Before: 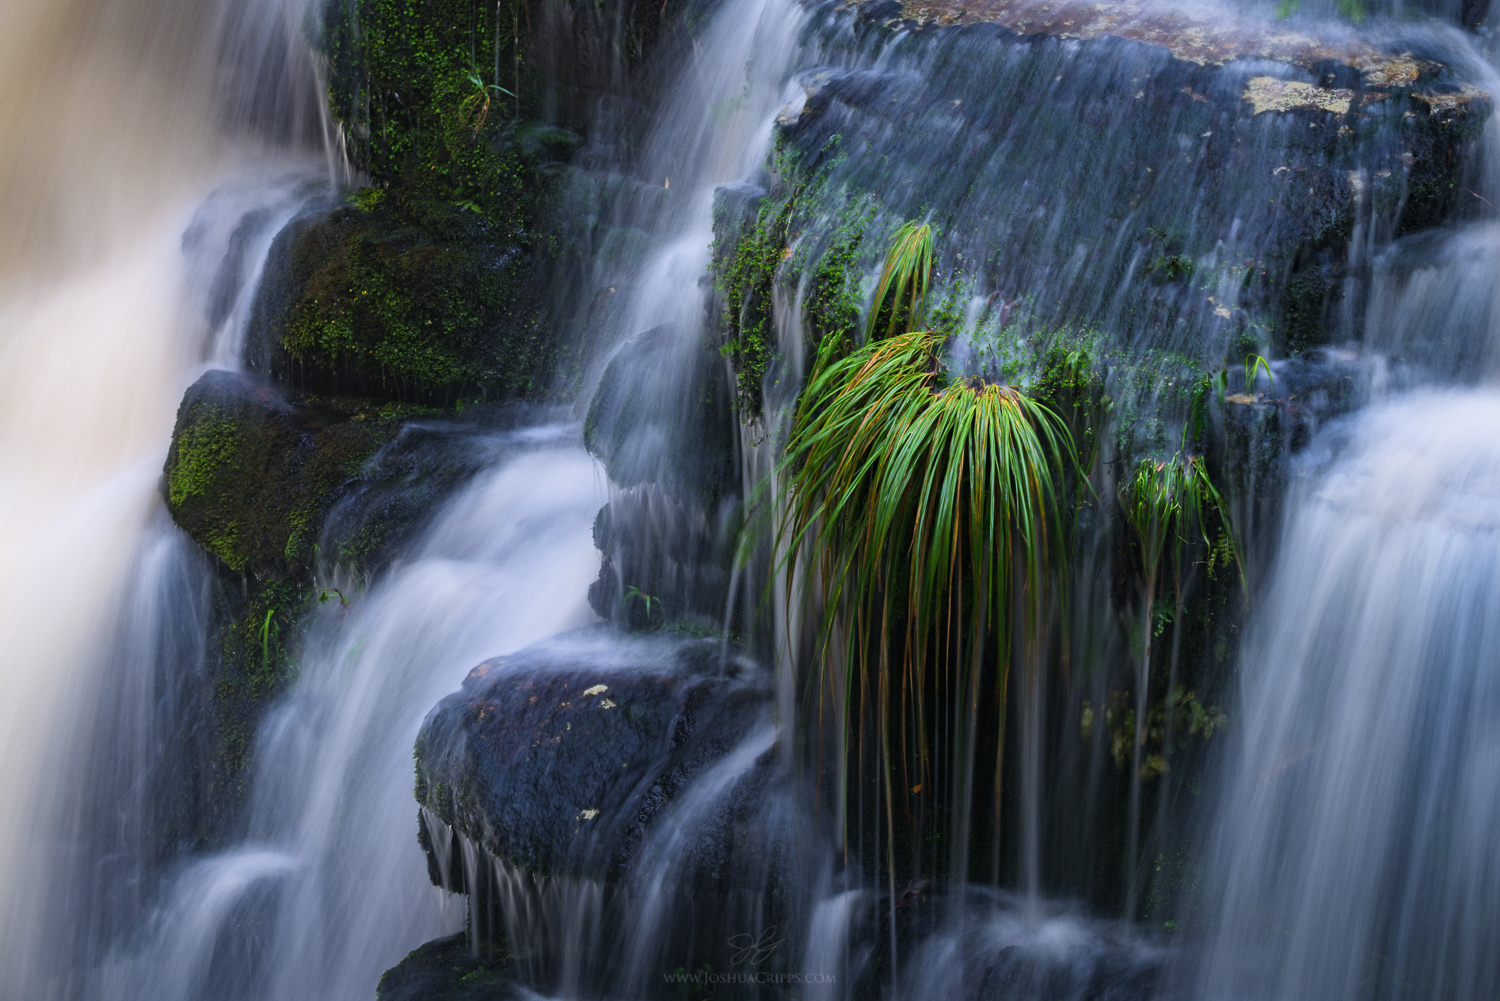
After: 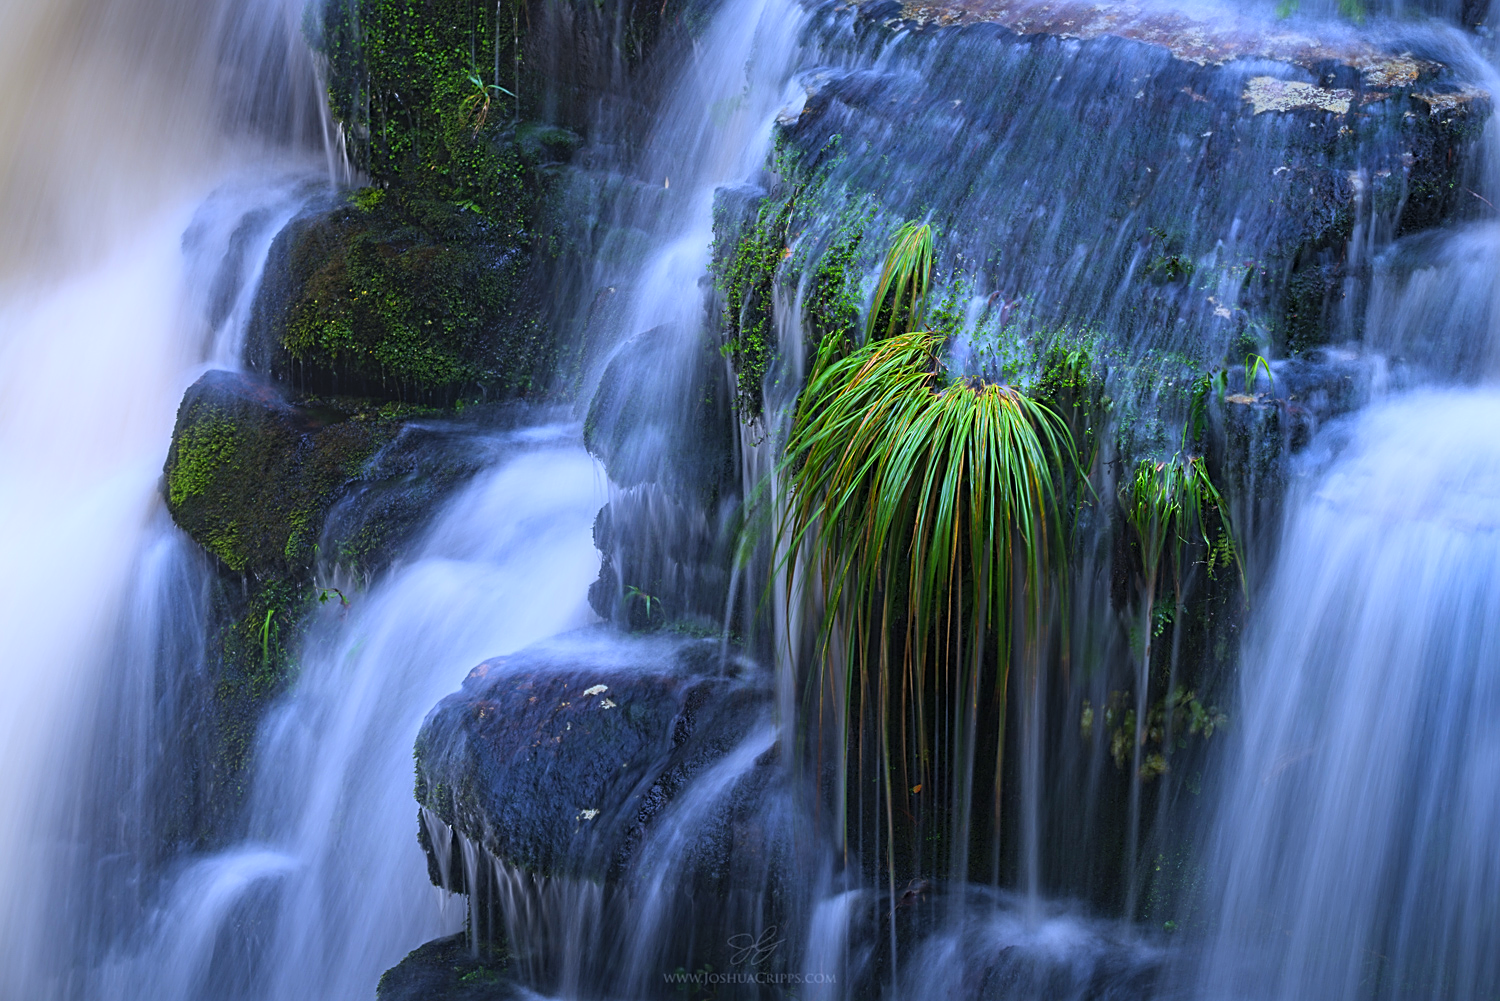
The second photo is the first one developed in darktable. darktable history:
white balance: red 0.948, green 1.02, blue 1.176
sharpen: on, module defaults
contrast brightness saturation: contrast 0.07, brightness 0.08, saturation 0.18
tone equalizer: -7 EV 0.18 EV, -6 EV 0.12 EV, -5 EV 0.08 EV, -4 EV 0.04 EV, -2 EV -0.02 EV, -1 EV -0.04 EV, +0 EV -0.06 EV, luminance estimator HSV value / RGB max
